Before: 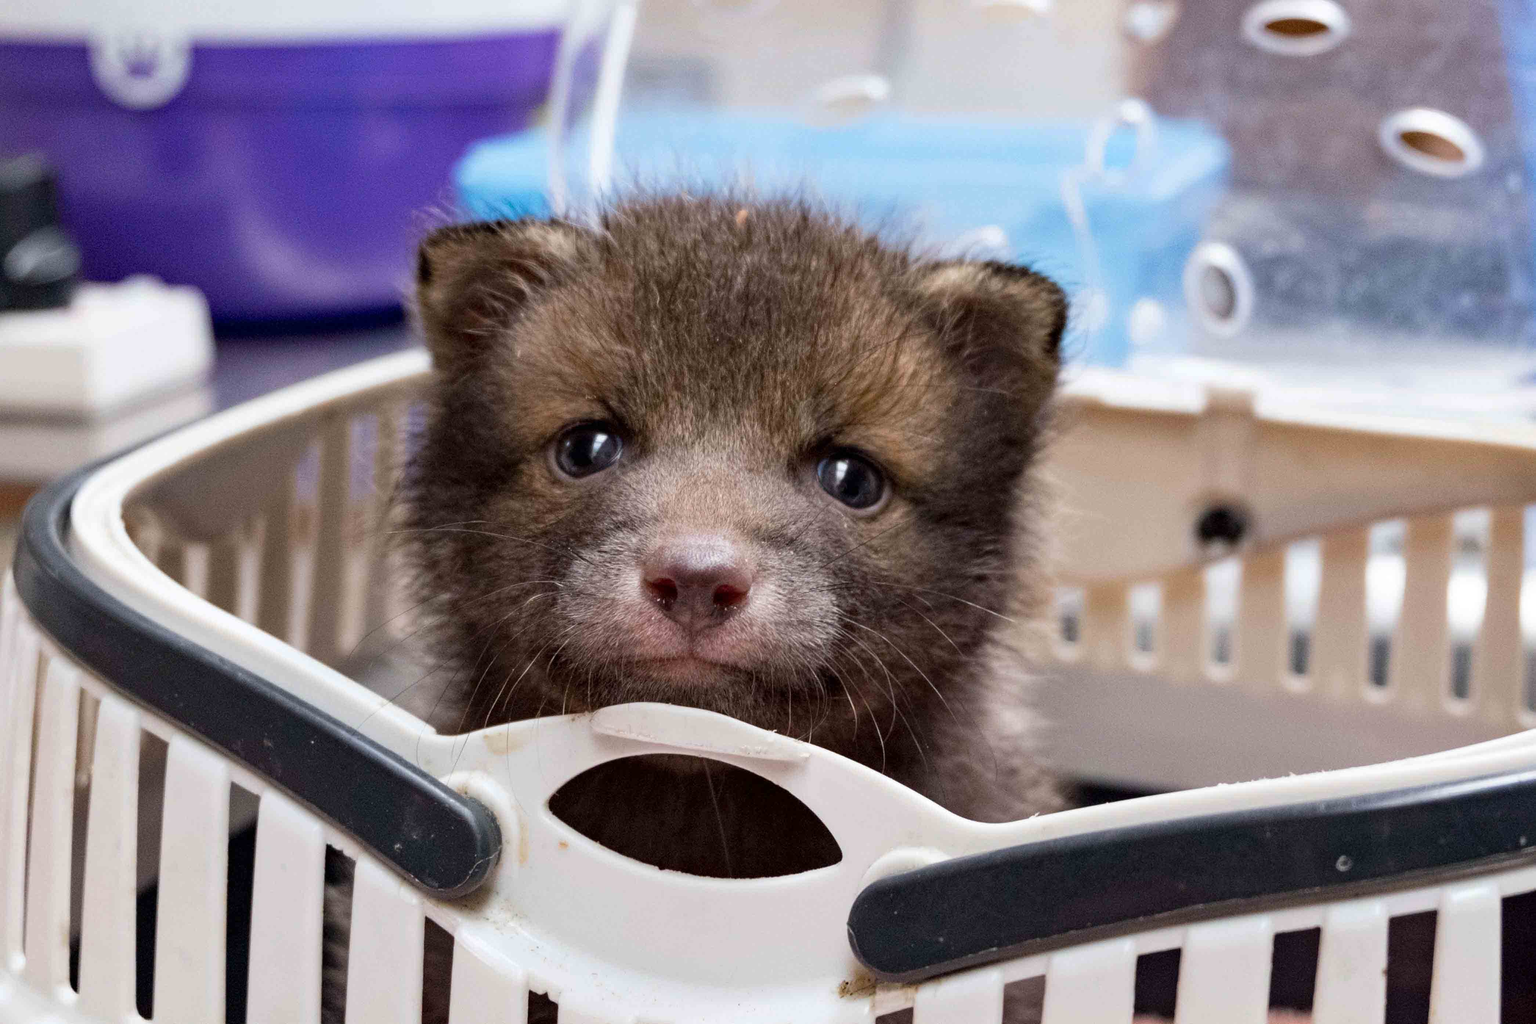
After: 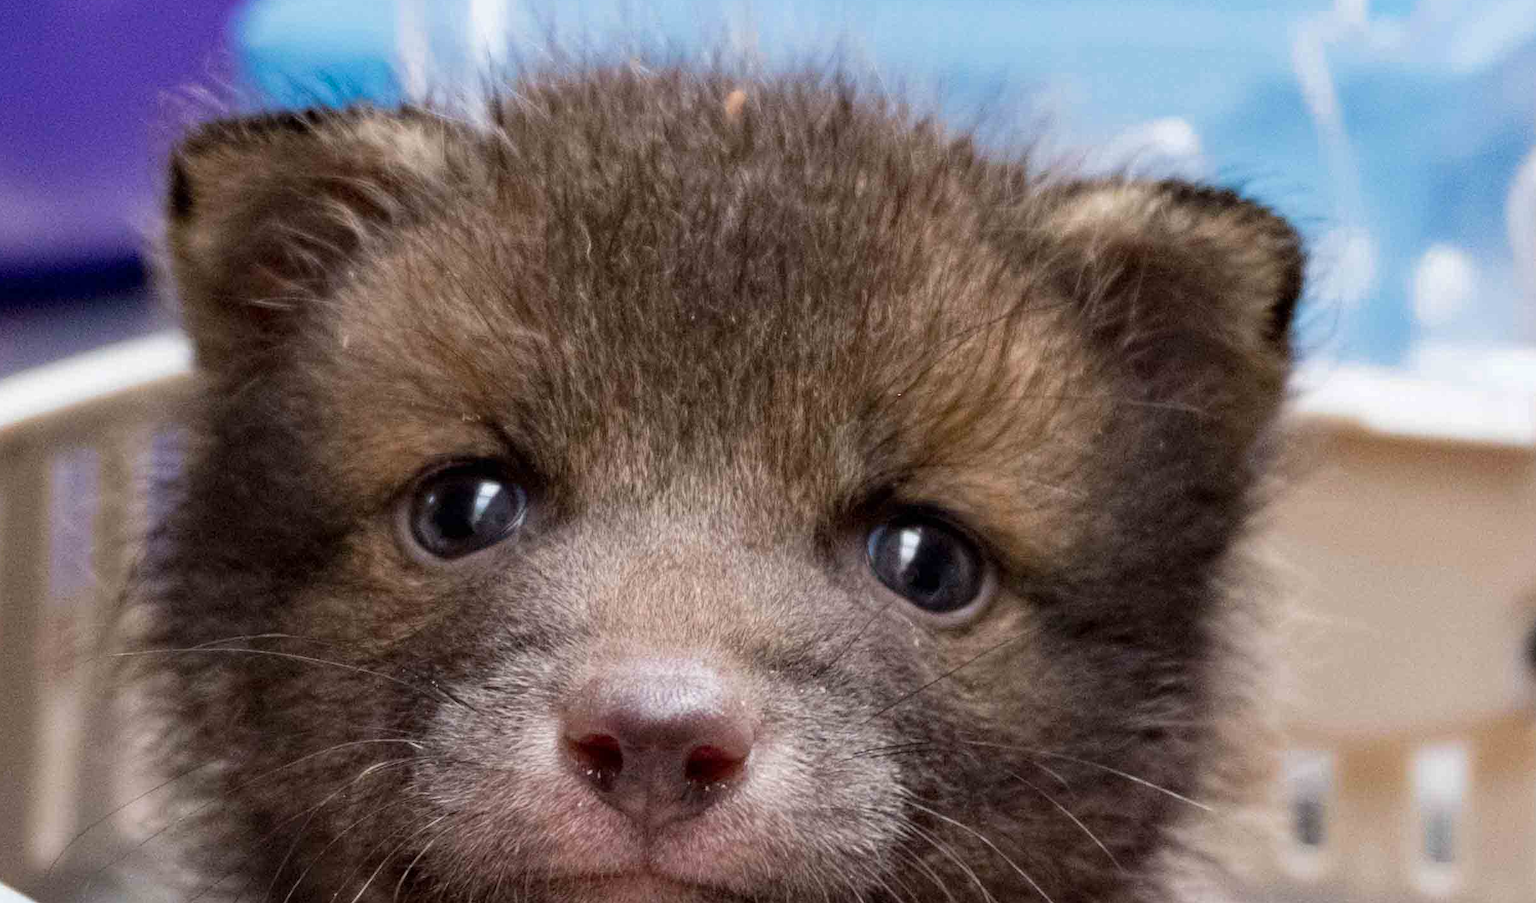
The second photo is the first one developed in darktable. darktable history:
crop: left 20.932%, top 15.471%, right 21.848%, bottom 34.081%
color zones: curves: ch0 [(0, 0.5) (0.143, 0.5) (0.286, 0.5) (0.429, 0.495) (0.571, 0.437) (0.714, 0.44) (0.857, 0.496) (1, 0.5)]
